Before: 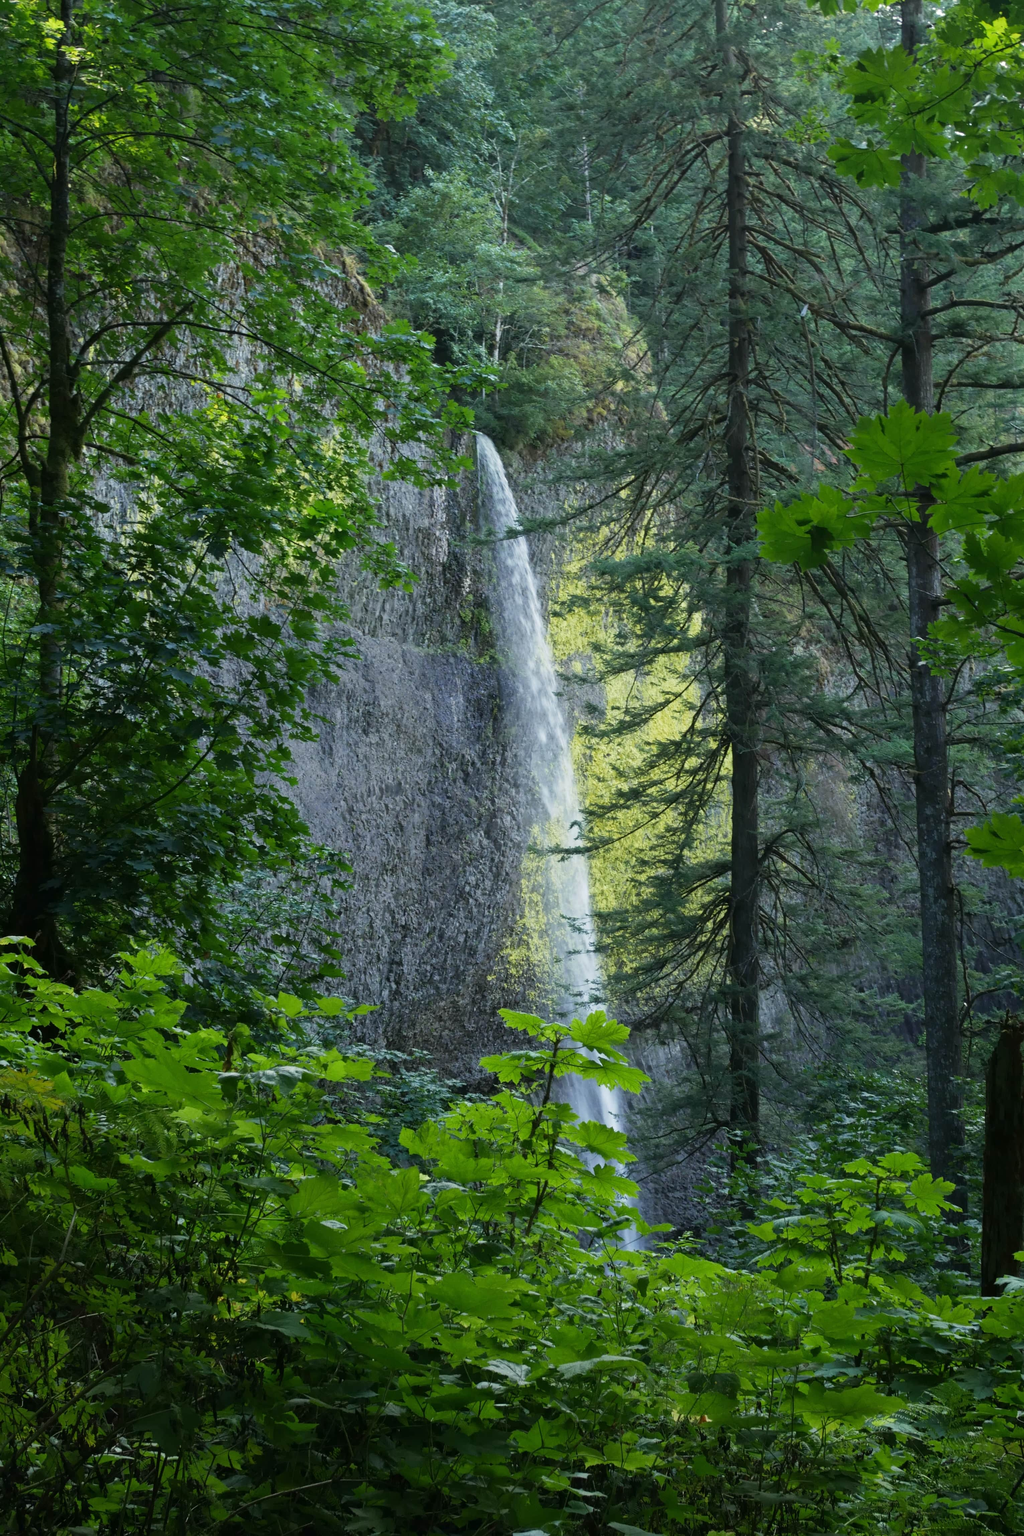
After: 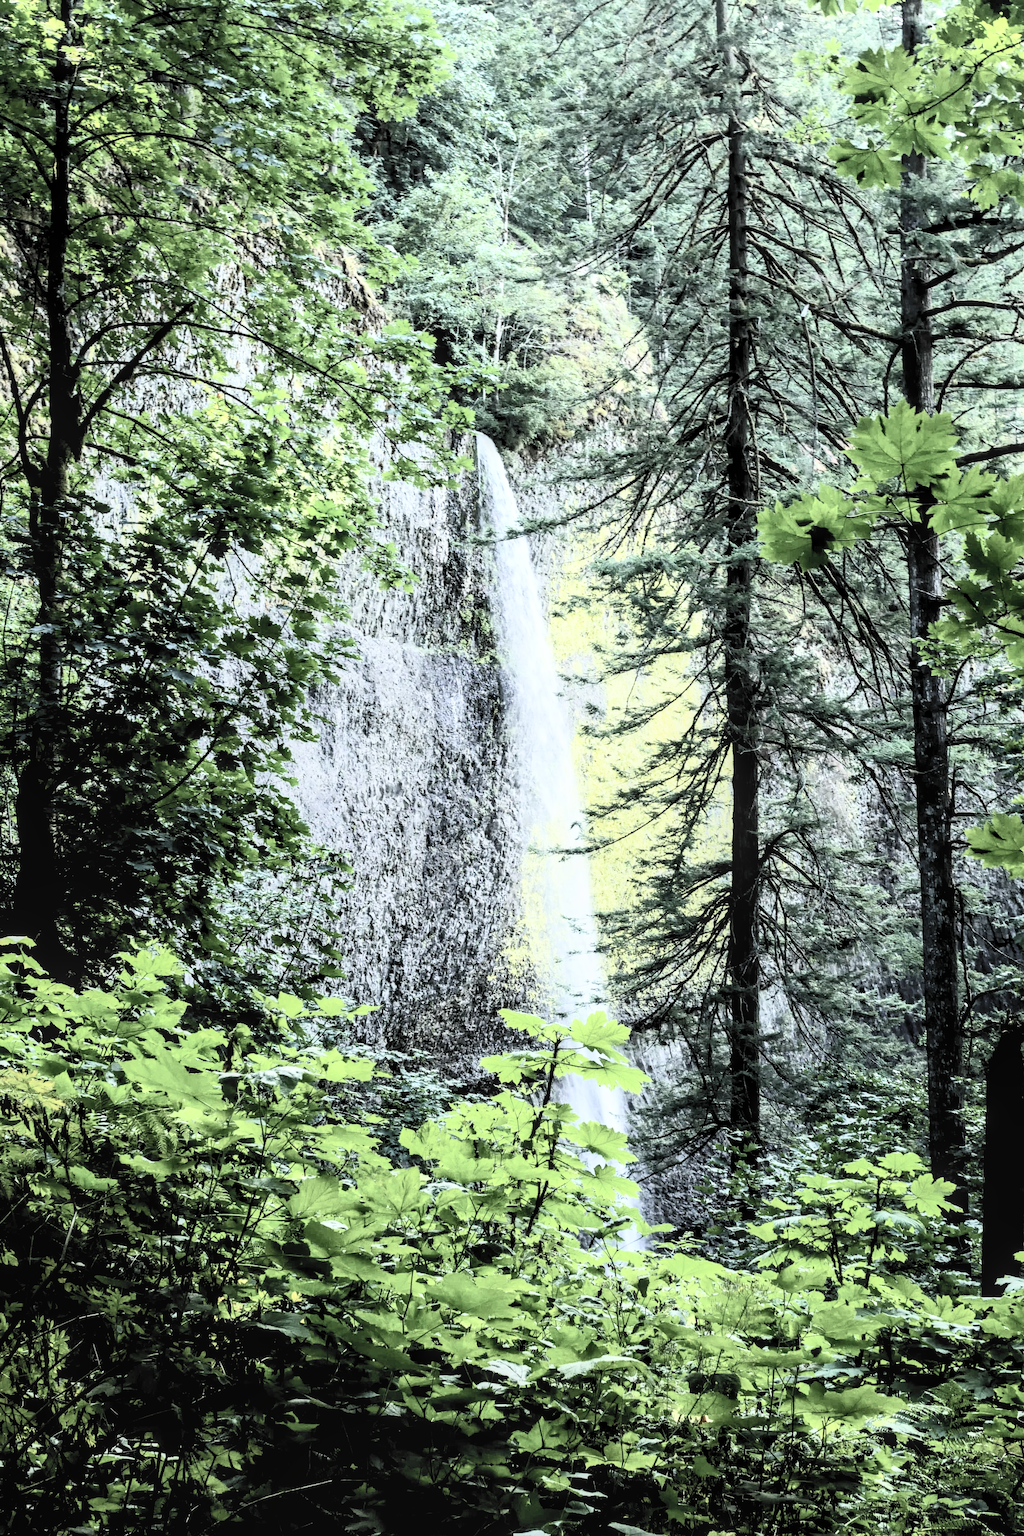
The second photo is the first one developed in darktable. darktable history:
tone equalizer: on, module defaults
local contrast: detail 130%
exposure: black level correction 0, exposure 0.891 EV, compensate exposure bias true, compensate highlight preservation false
filmic rgb: black relative exposure -2.87 EV, white relative exposure 4.56 EV, hardness 1.73, contrast 1.266
contrast brightness saturation: contrast 0.562, brightness 0.566, saturation -0.349
